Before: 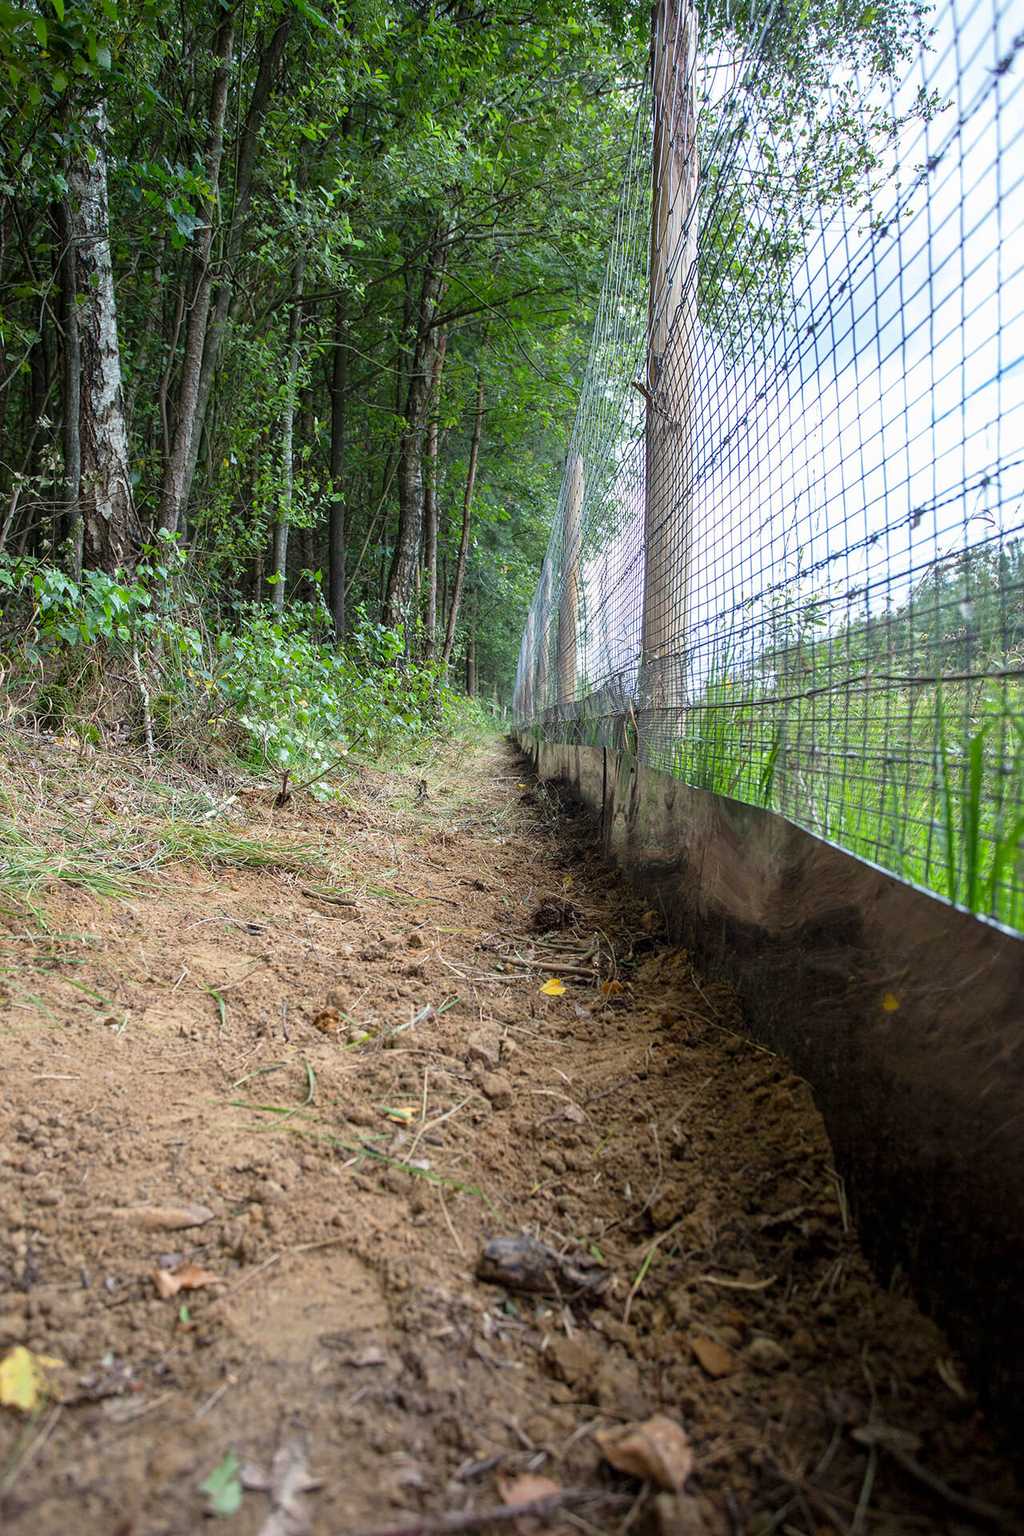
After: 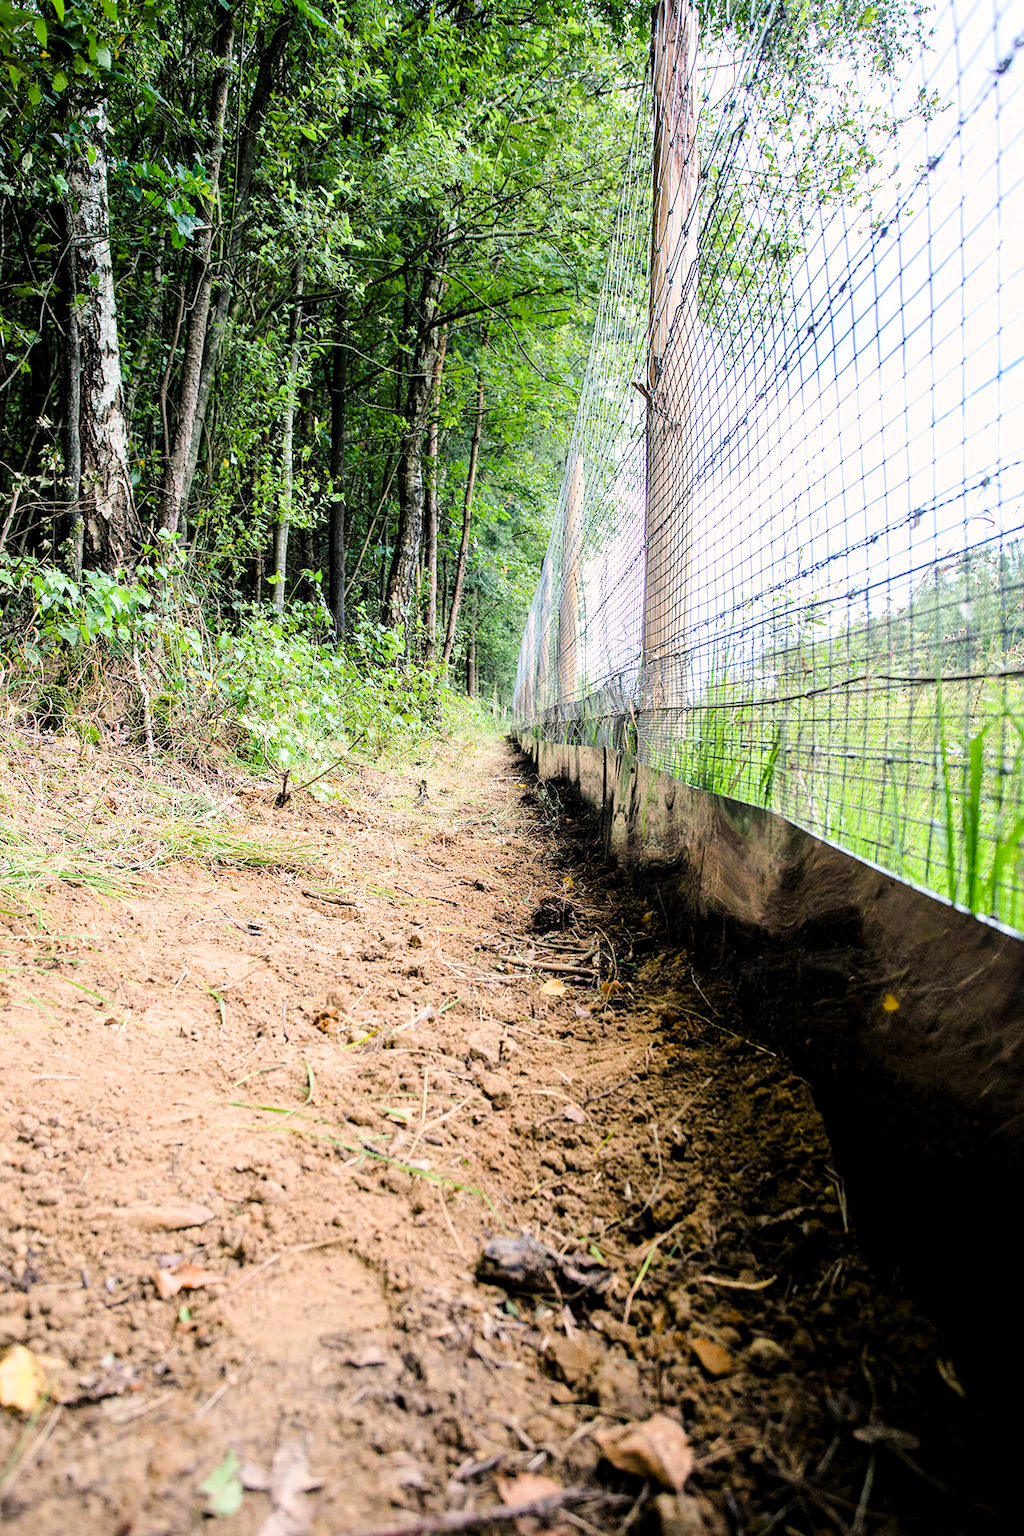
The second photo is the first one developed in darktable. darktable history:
exposure: black level correction 0, exposure 0.953 EV, compensate exposure bias true, compensate highlight preservation false
tone curve: curves: ch0 [(0.029, 0) (0.134, 0.063) (0.249, 0.198) (0.378, 0.365) (0.499, 0.529) (1, 1)], color space Lab, linked channels, preserve colors none
color balance rgb: shadows lift › chroma 2%, shadows lift › hue 185.64°, power › luminance 1.48%, highlights gain › chroma 3%, highlights gain › hue 54.51°, global offset › luminance -0.4%, perceptual saturation grading › highlights -18.47%, perceptual saturation grading › mid-tones 6.62%, perceptual saturation grading › shadows 28.22%, perceptual brilliance grading › highlights 15.68%, perceptual brilliance grading › shadows -14.29%, global vibrance 25.96%, contrast 6.45%
filmic rgb: black relative exposure -7.65 EV, white relative exposure 4.56 EV, hardness 3.61
